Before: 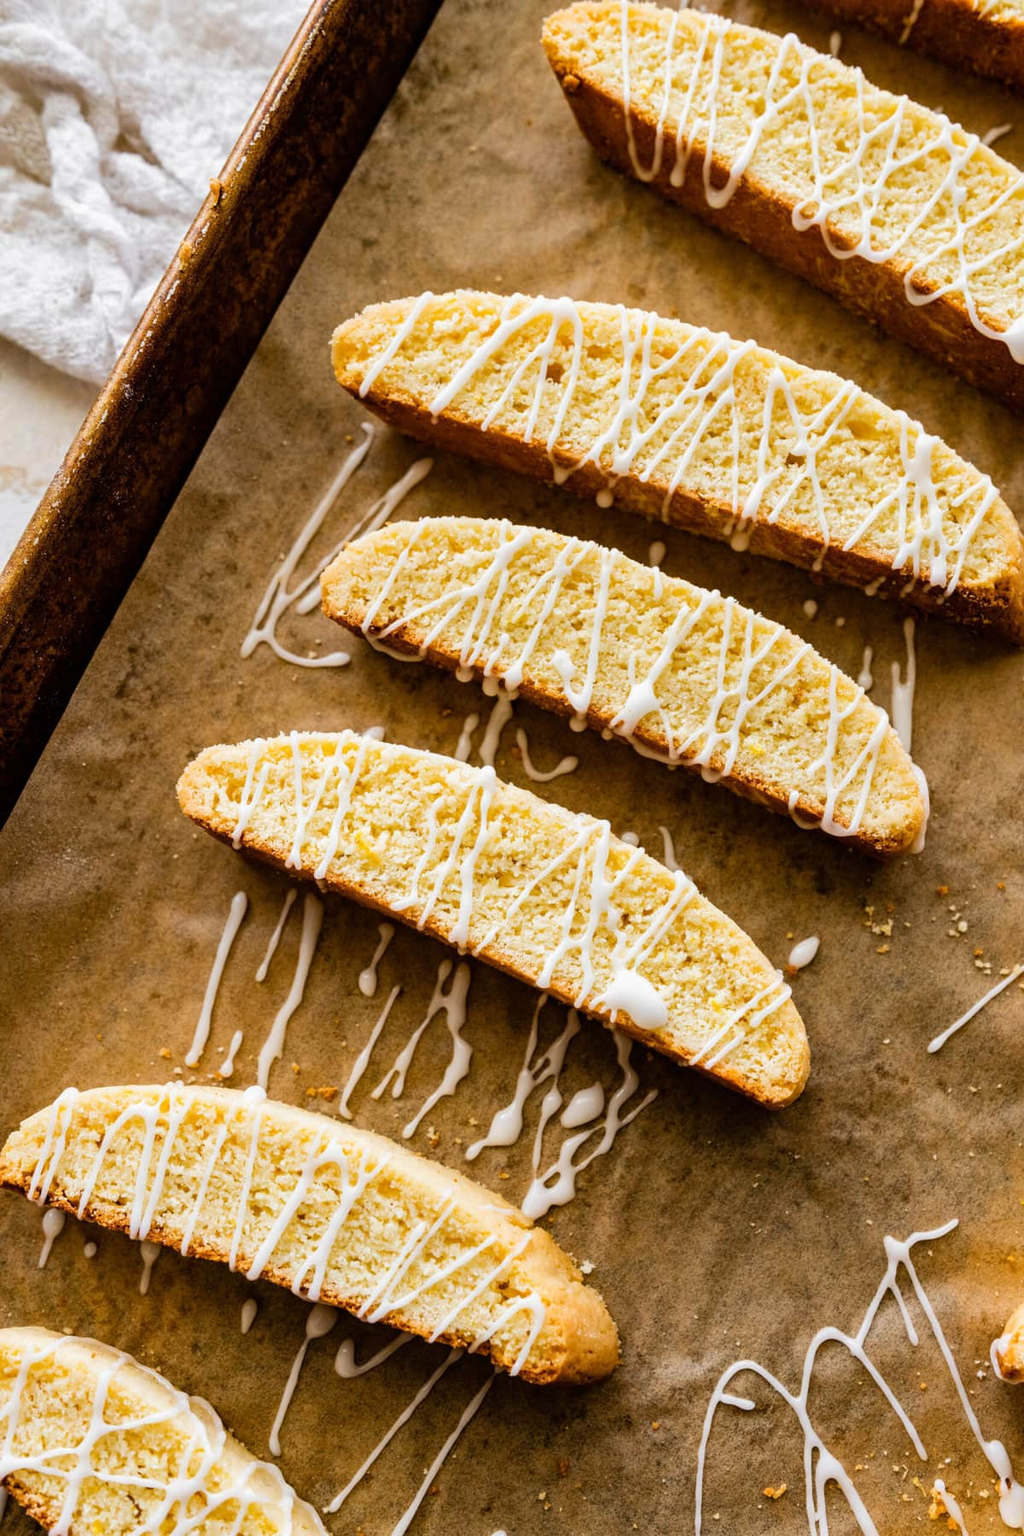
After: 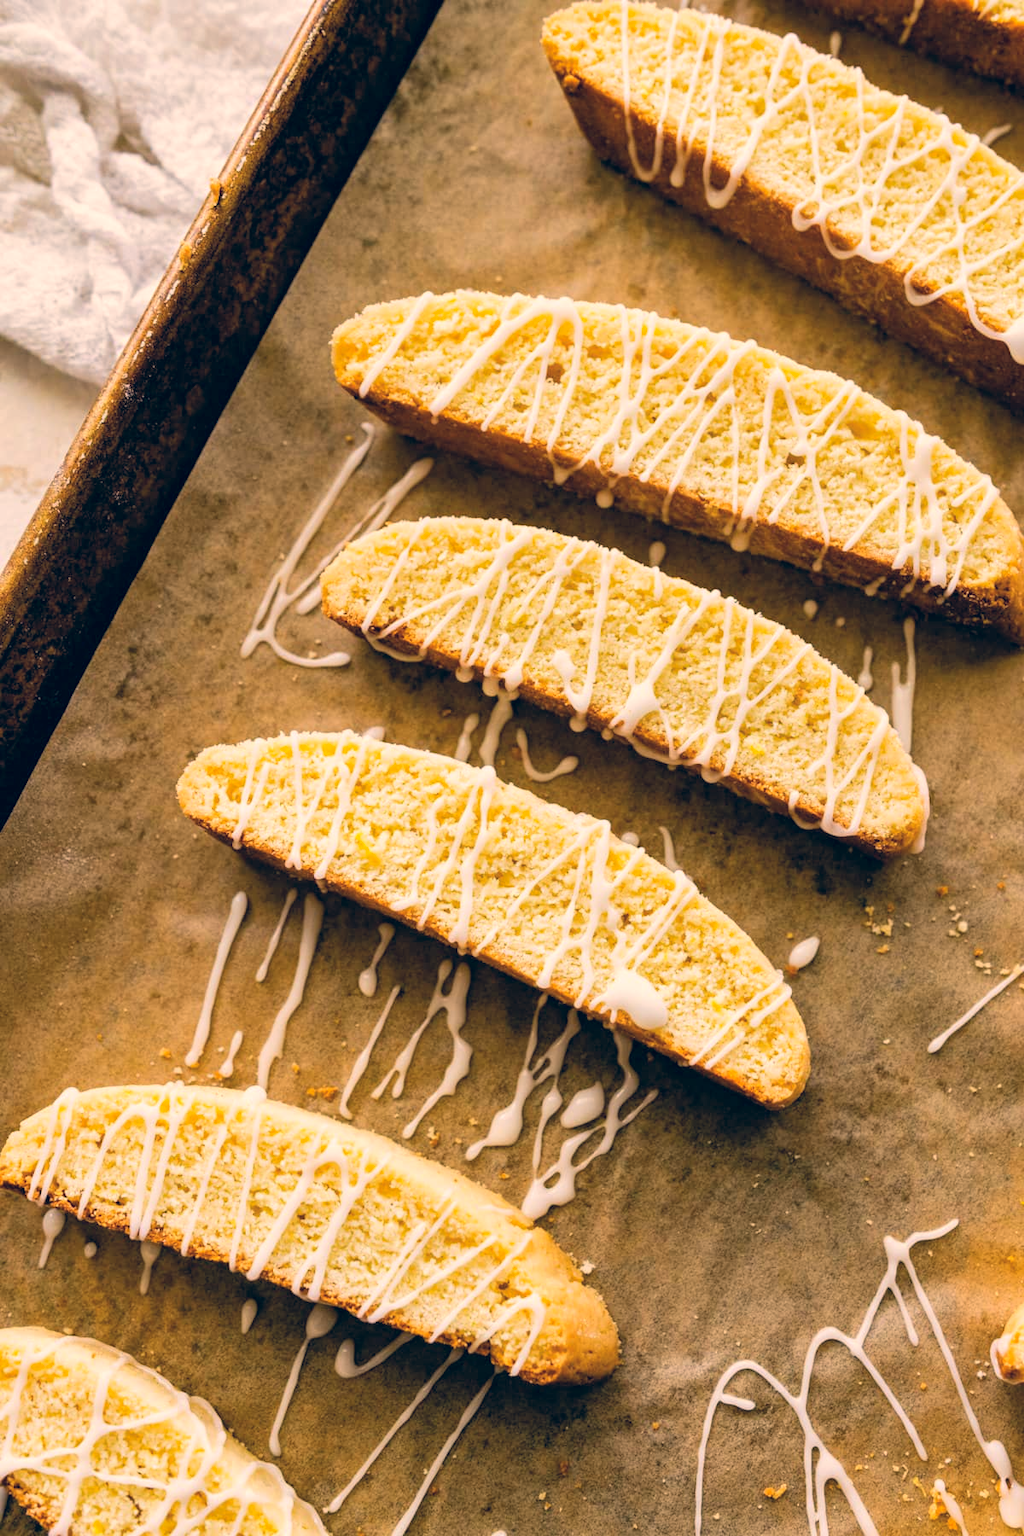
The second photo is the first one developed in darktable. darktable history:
contrast brightness saturation: brightness 0.124
color correction: highlights a* 10.27, highlights b* 14.64, shadows a* -10.34, shadows b* -14.92
